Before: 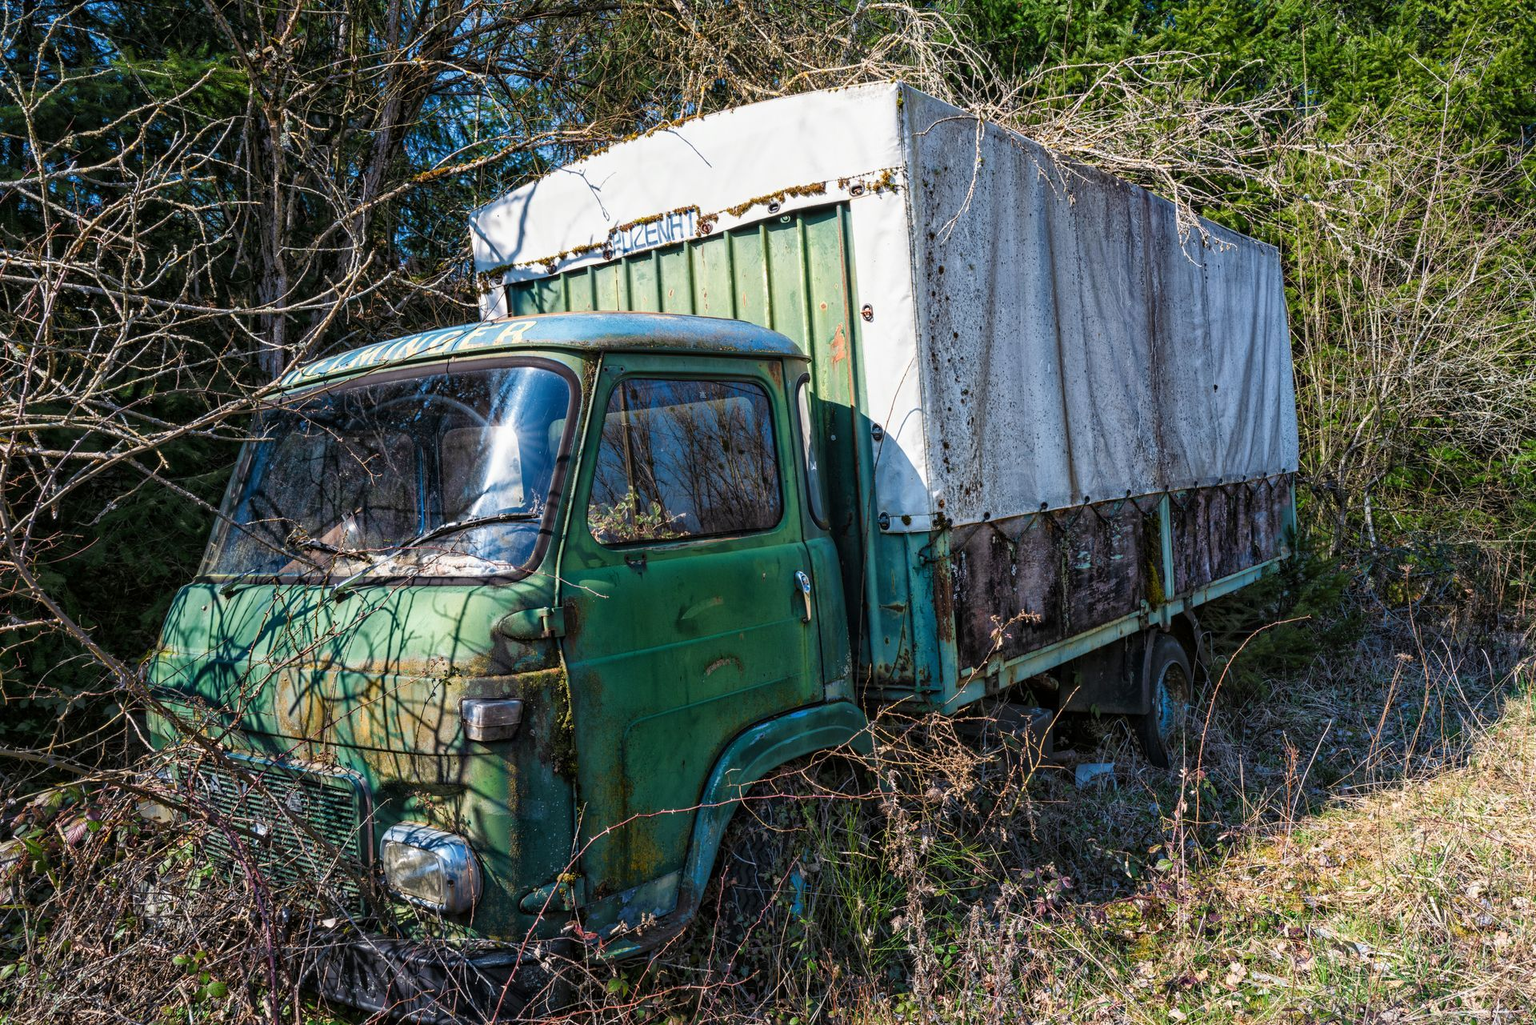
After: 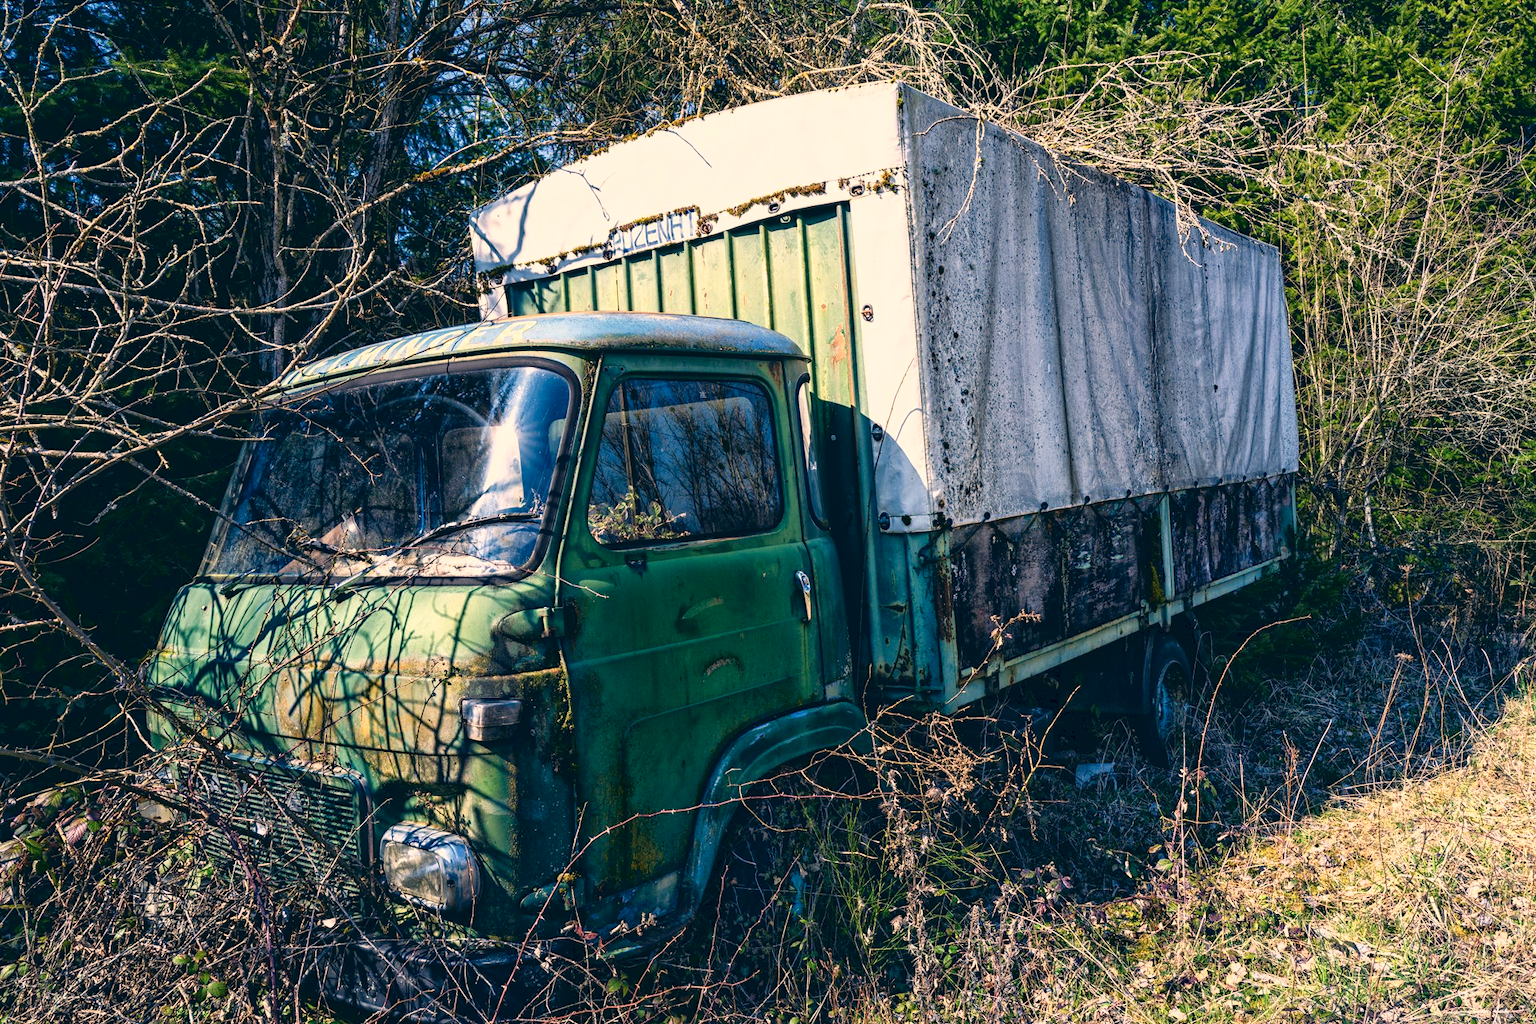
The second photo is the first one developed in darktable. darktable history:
tone curve: curves: ch0 [(0, 0) (0.003, 0.047) (0.011, 0.047) (0.025, 0.047) (0.044, 0.049) (0.069, 0.051) (0.1, 0.062) (0.136, 0.086) (0.177, 0.125) (0.224, 0.178) (0.277, 0.246) (0.335, 0.324) (0.399, 0.407) (0.468, 0.48) (0.543, 0.57) (0.623, 0.675) (0.709, 0.772) (0.801, 0.876) (0.898, 0.963) (1, 1)], color space Lab, independent channels, preserve colors none
color correction: highlights a* 10.36, highlights b* 14.87, shadows a* -10.02, shadows b* -14.84
